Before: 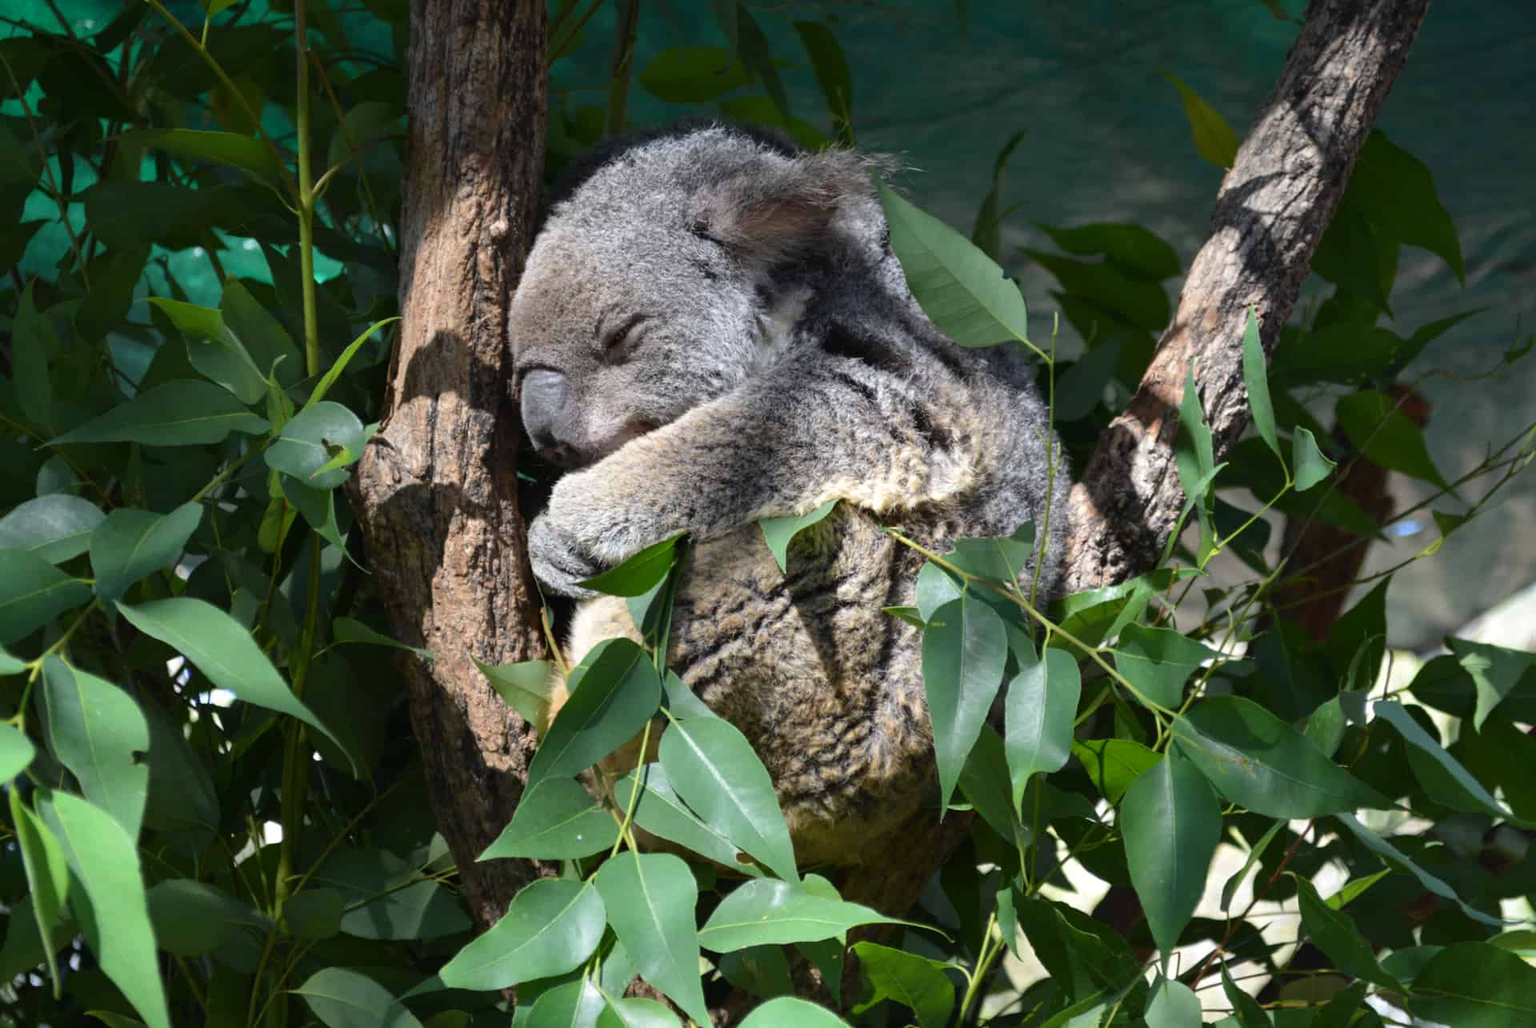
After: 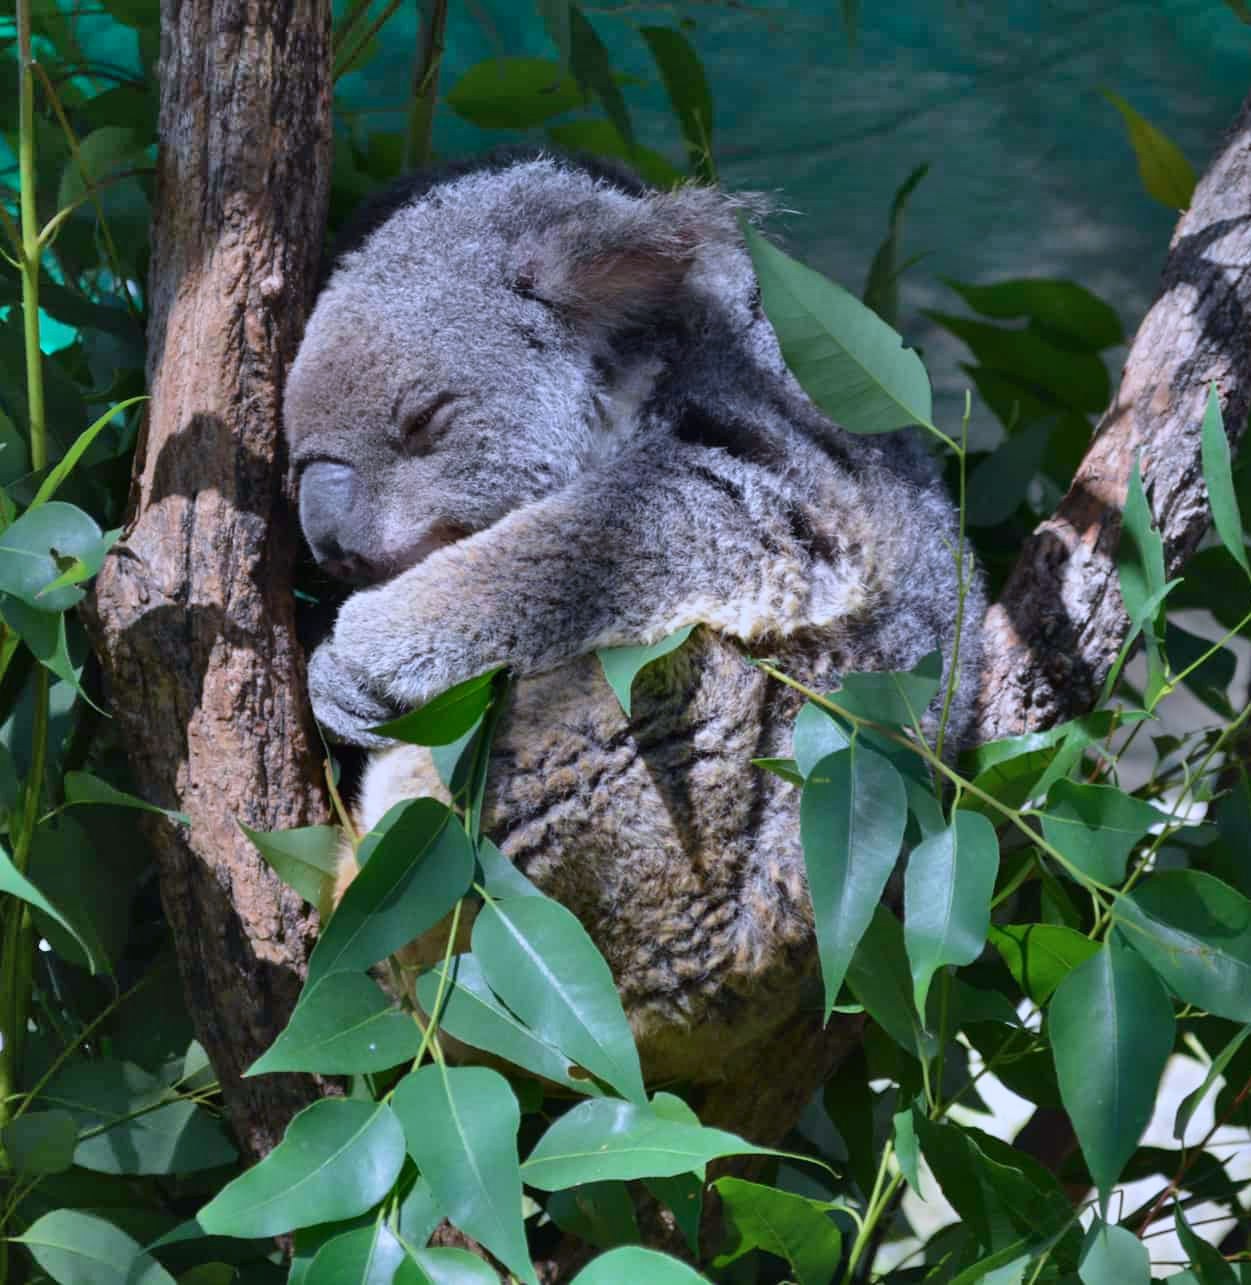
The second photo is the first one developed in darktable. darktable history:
shadows and highlights: shadows 81.24, white point adjustment -9.01, highlights -61.16, soften with gaussian
crop and rotate: left 18.342%, right 16.486%
contrast brightness saturation: saturation 0.099
color calibration: illuminant custom, x 0.373, y 0.388, temperature 4249.62 K
